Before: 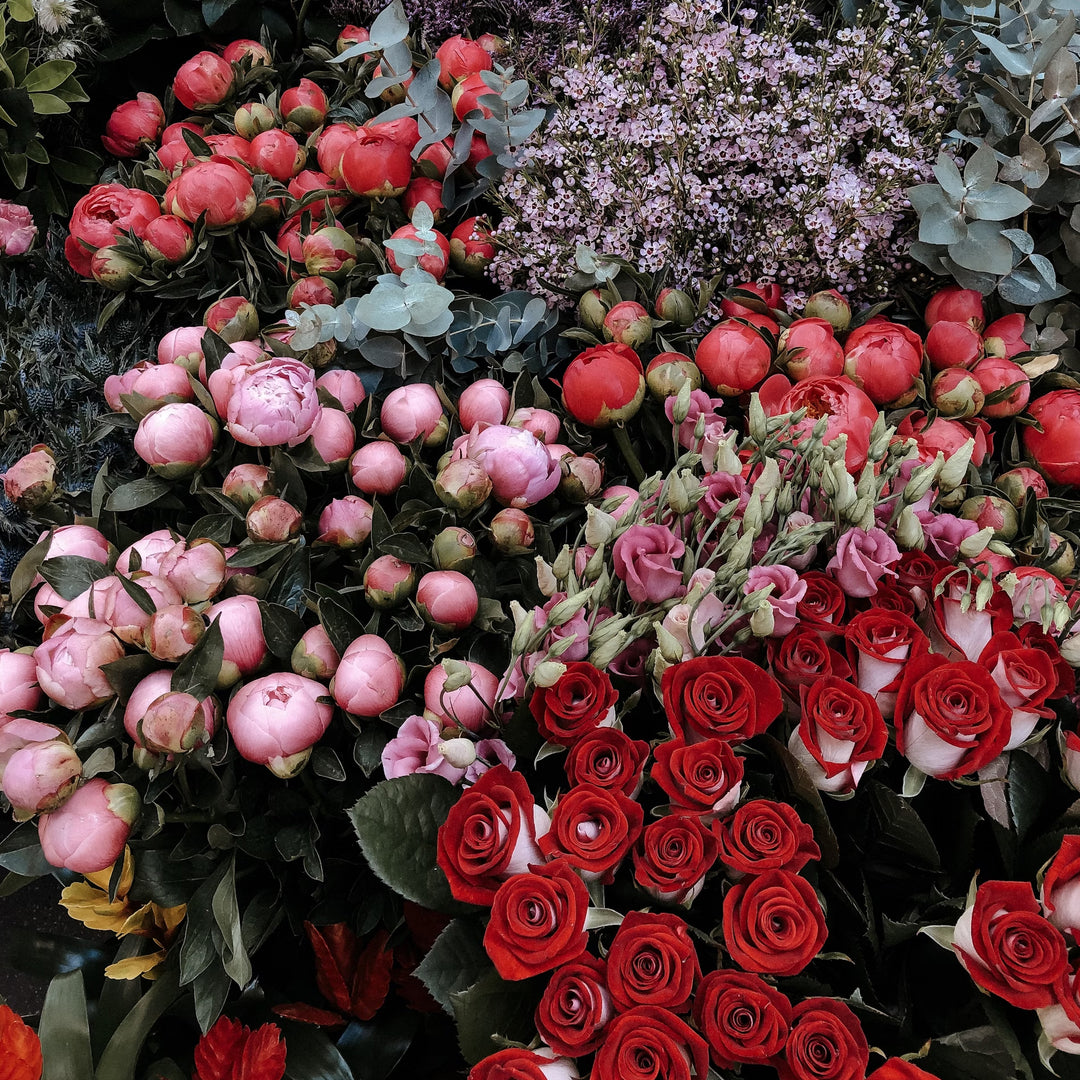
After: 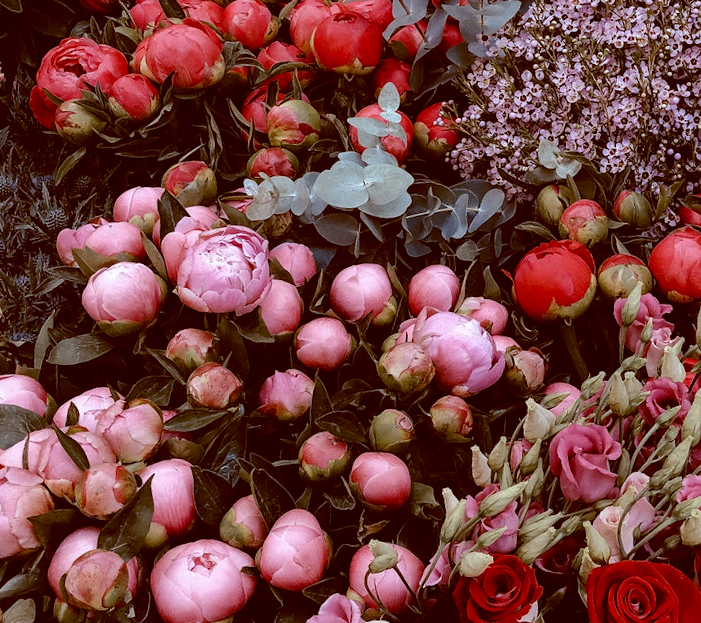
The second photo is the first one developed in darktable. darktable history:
crop and rotate: angle -4.99°, left 2.122%, top 6.945%, right 27.566%, bottom 30.519%
color balance: lift [1, 1.015, 1.004, 0.985], gamma [1, 0.958, 0.971, 1.042], gain [1, 0.956, 0.977, 1.044]
rgb levels: mode RGB, independent channels, levels [[0, 0.5, 1], [0, 0.521, 1], [0, 0.536, 1]]
